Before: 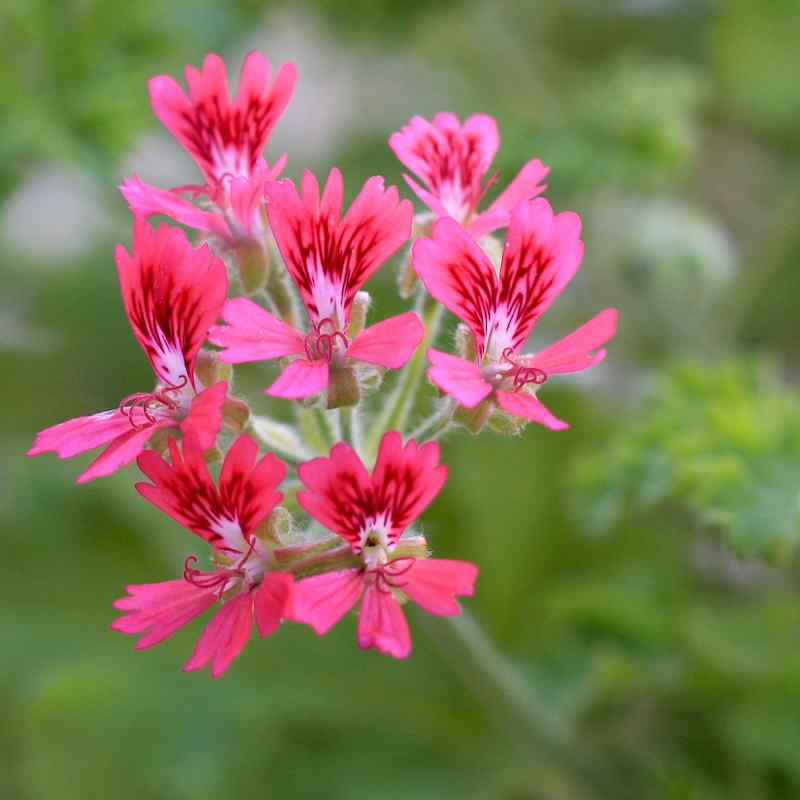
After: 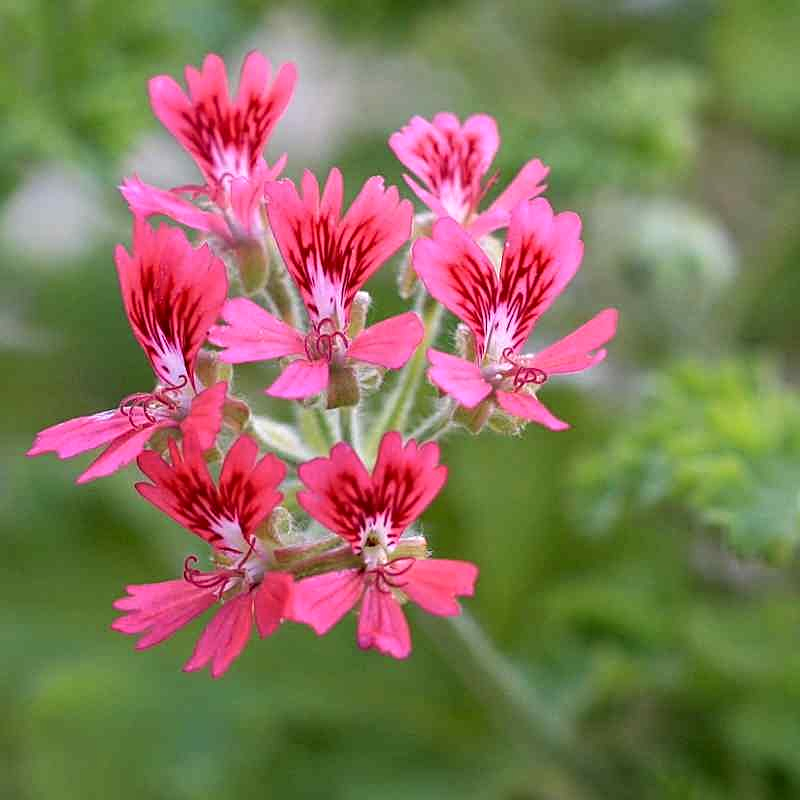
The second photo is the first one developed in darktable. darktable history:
contrast brightness saturation: saturation -0.028
sharpen: on, module defaults
local contrast: on, module defaults
